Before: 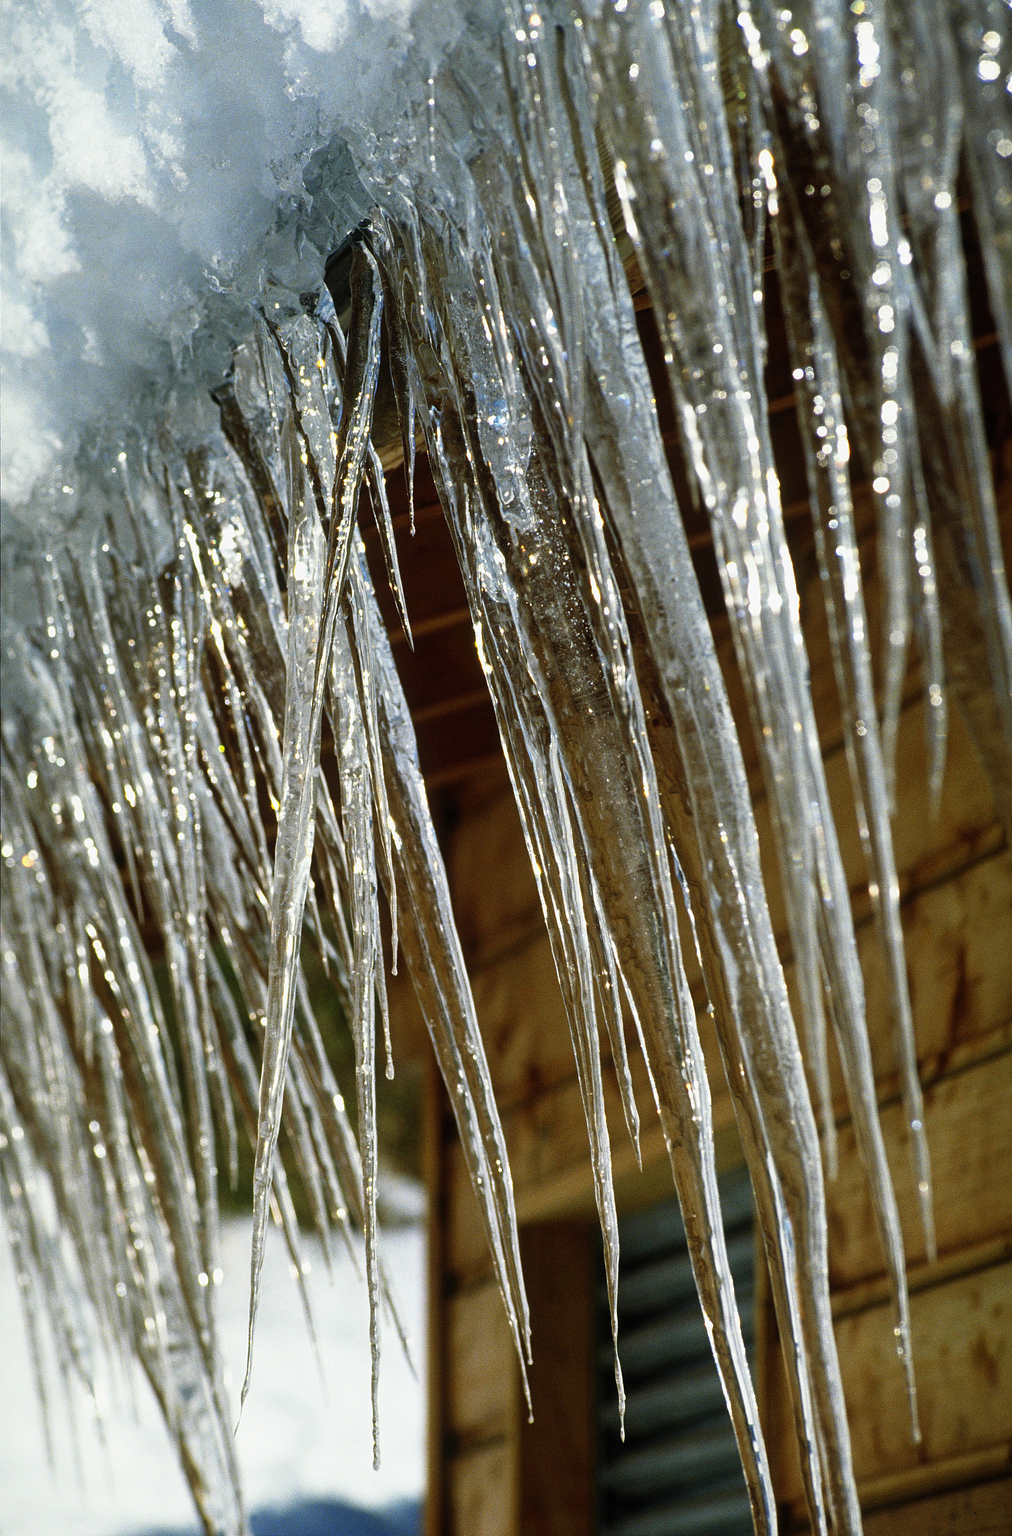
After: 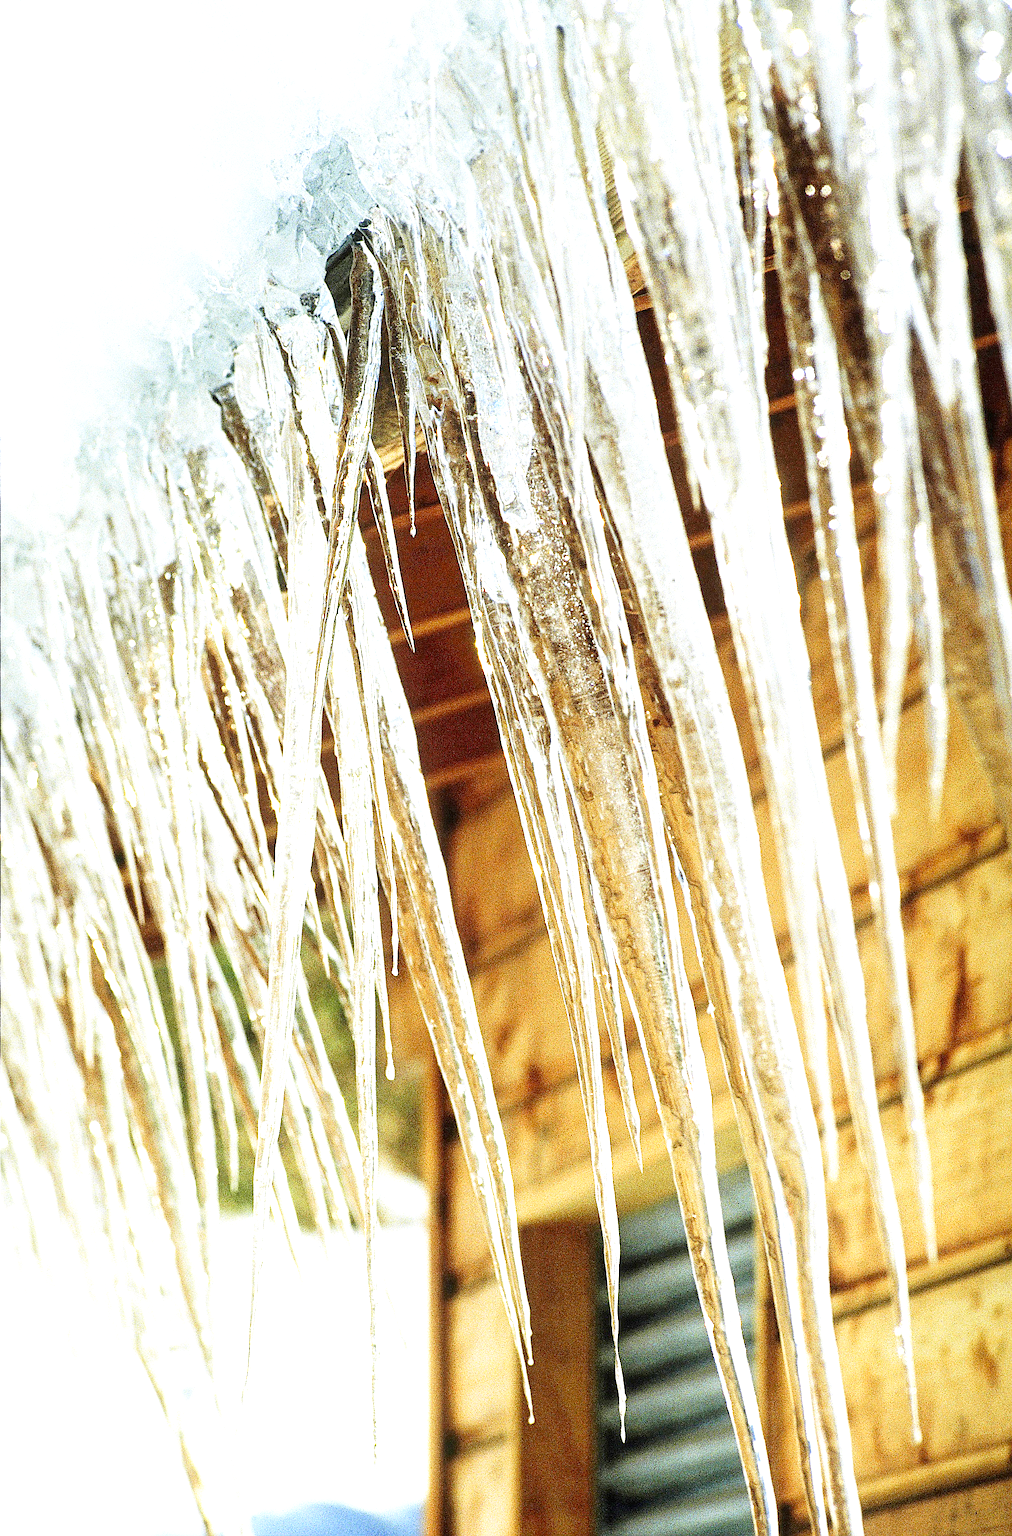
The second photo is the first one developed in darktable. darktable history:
exposure: black level correction 0, exposure 1.975 EV, compensate exposure bias true, compensate highlight preservation false
base curve: curves: ch0 [(0, 0) (0.008, 0.007) (0.022, 0.029) (0.048, 0.089) (0.092, 0.197) (0.191, 0.399) (0.275, 0.534) (0.357, 0.65) (0.477, 0.78) (0.542, 0.833) (0.799, 0.973) (1, 1)], preserve colors none
shadows and highlights: shadows -30, highlights 30
sharpen: on, module defaults
grain: coarseness 0.09 ISO, strength 40%
